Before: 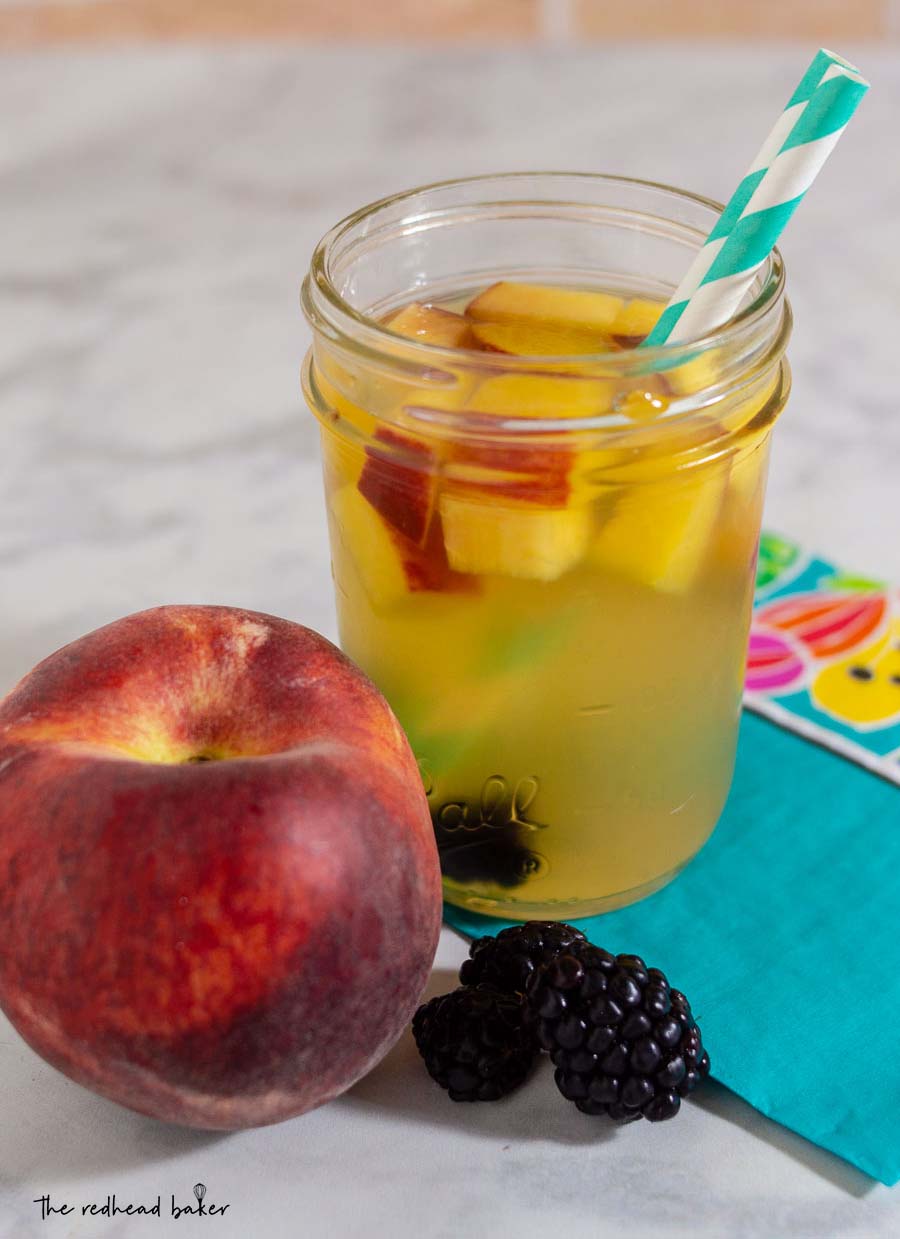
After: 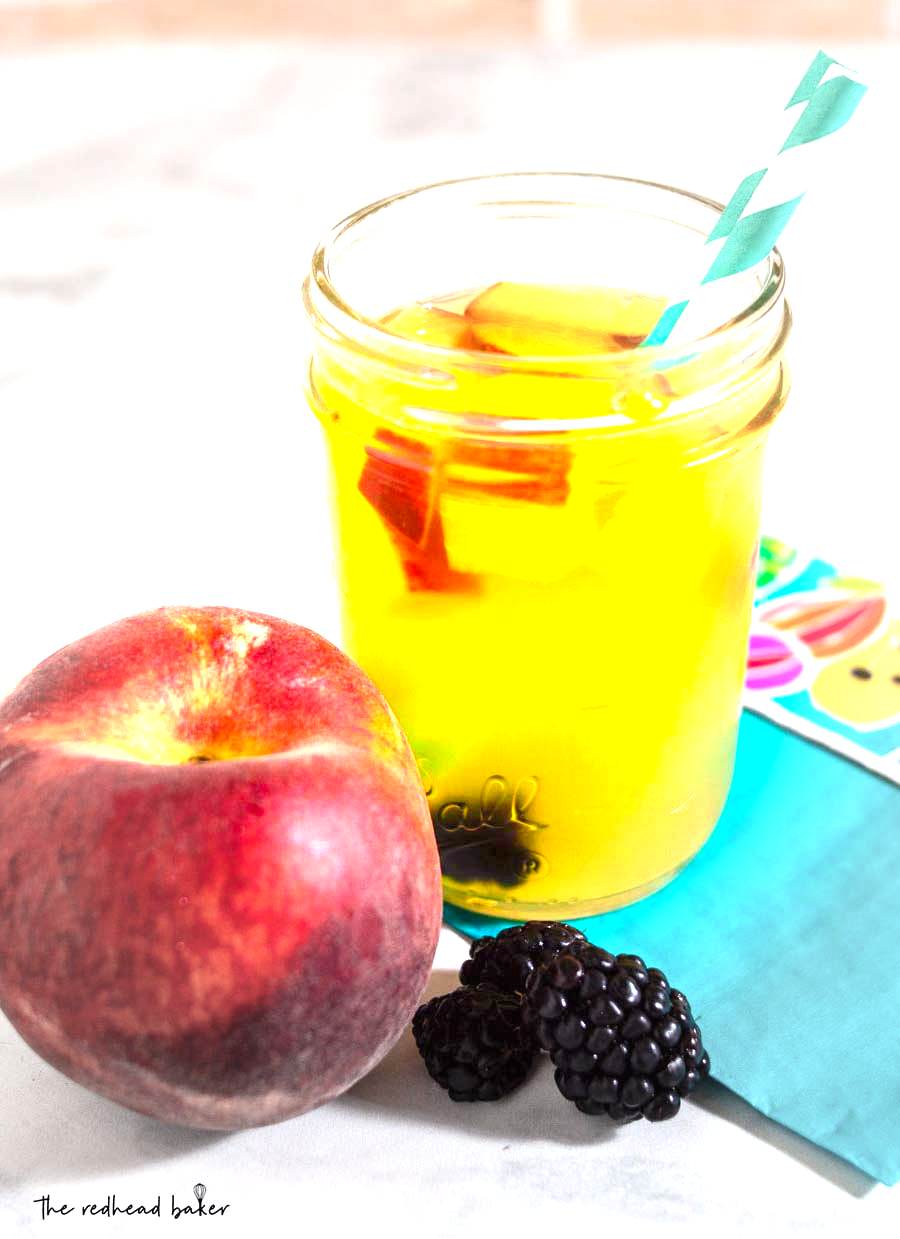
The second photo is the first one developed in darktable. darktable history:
vignetting: fall-off start 40%, fall-off radius 40%
white balance: emerald 1
exposure: black level correction 0, exposure 1.741 EV, compensate exposure bias true, compensate highlight preservation false
color balance rgb: perceptual saturation grading › global saturation 20%, global vibrance 20%
